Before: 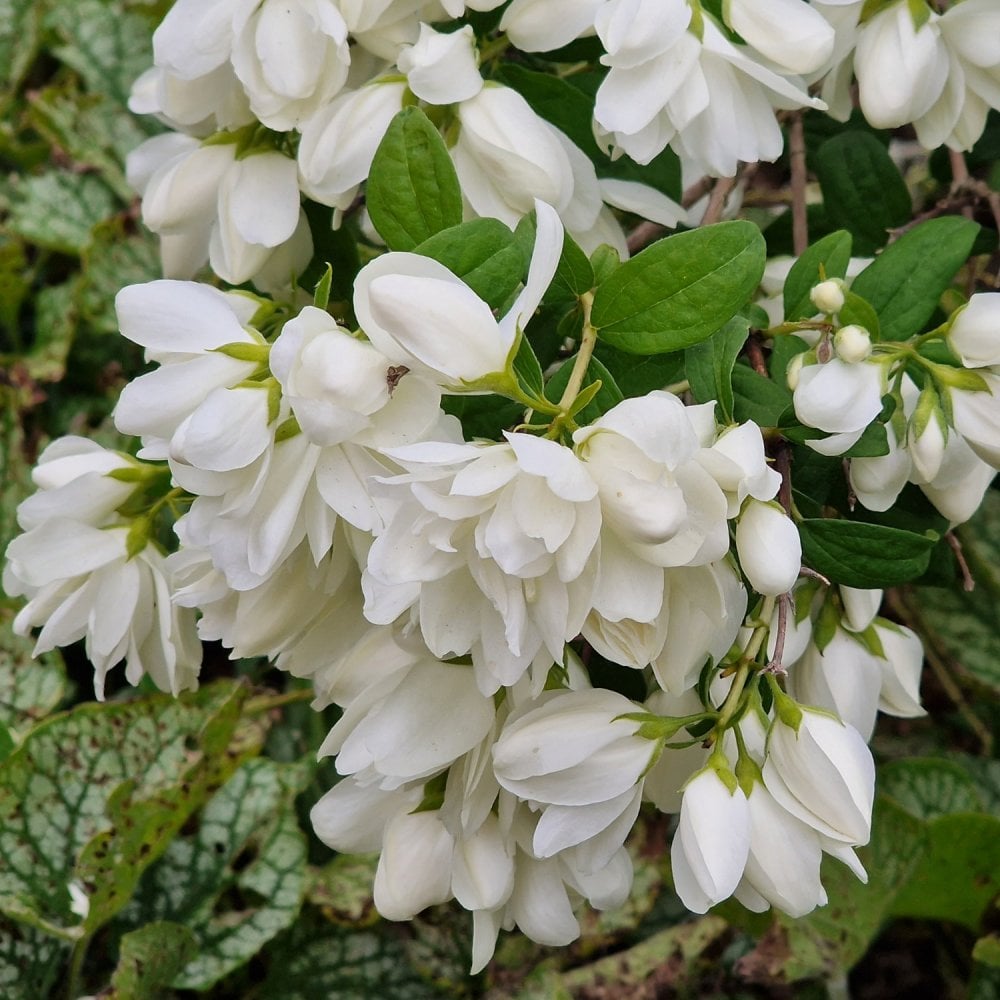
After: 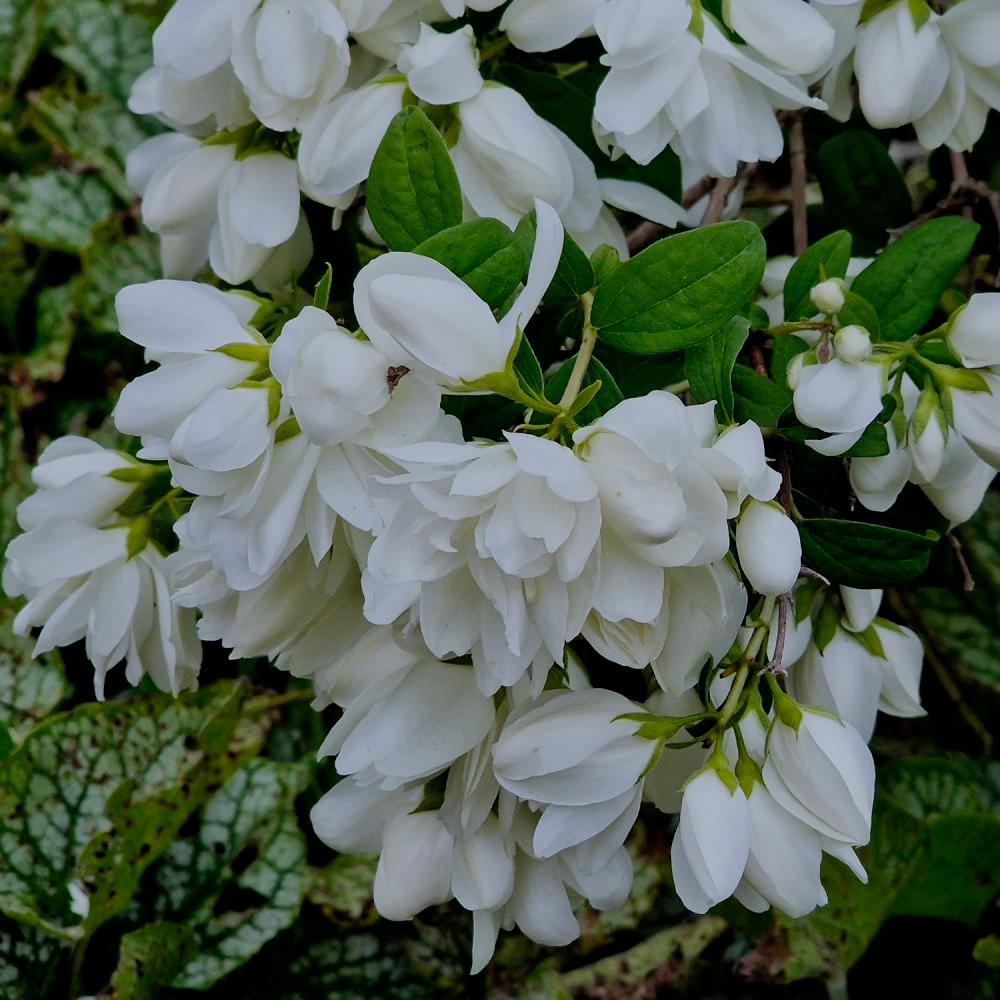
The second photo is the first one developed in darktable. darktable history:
white balance: red 0.924, blue 1.095
filmic rgb: middle gray luminance 29%, black relative exposure -10.3 EV, white relative exposure 5.5 EV, threshold 6 EV, target black luminance 0%, hardness 3.95, latitude 2.04%, contrast 1.132, highlights saturation mix 5%, shadows ↔ highlights balance 15.11%, add noise in highlights 0, preserve chrominance no, color science v3 (2019), use custom middle-gray values true, iterations of high-quality reconstruction 0, contrast in highlights soft, enable highlight reconstruction true
